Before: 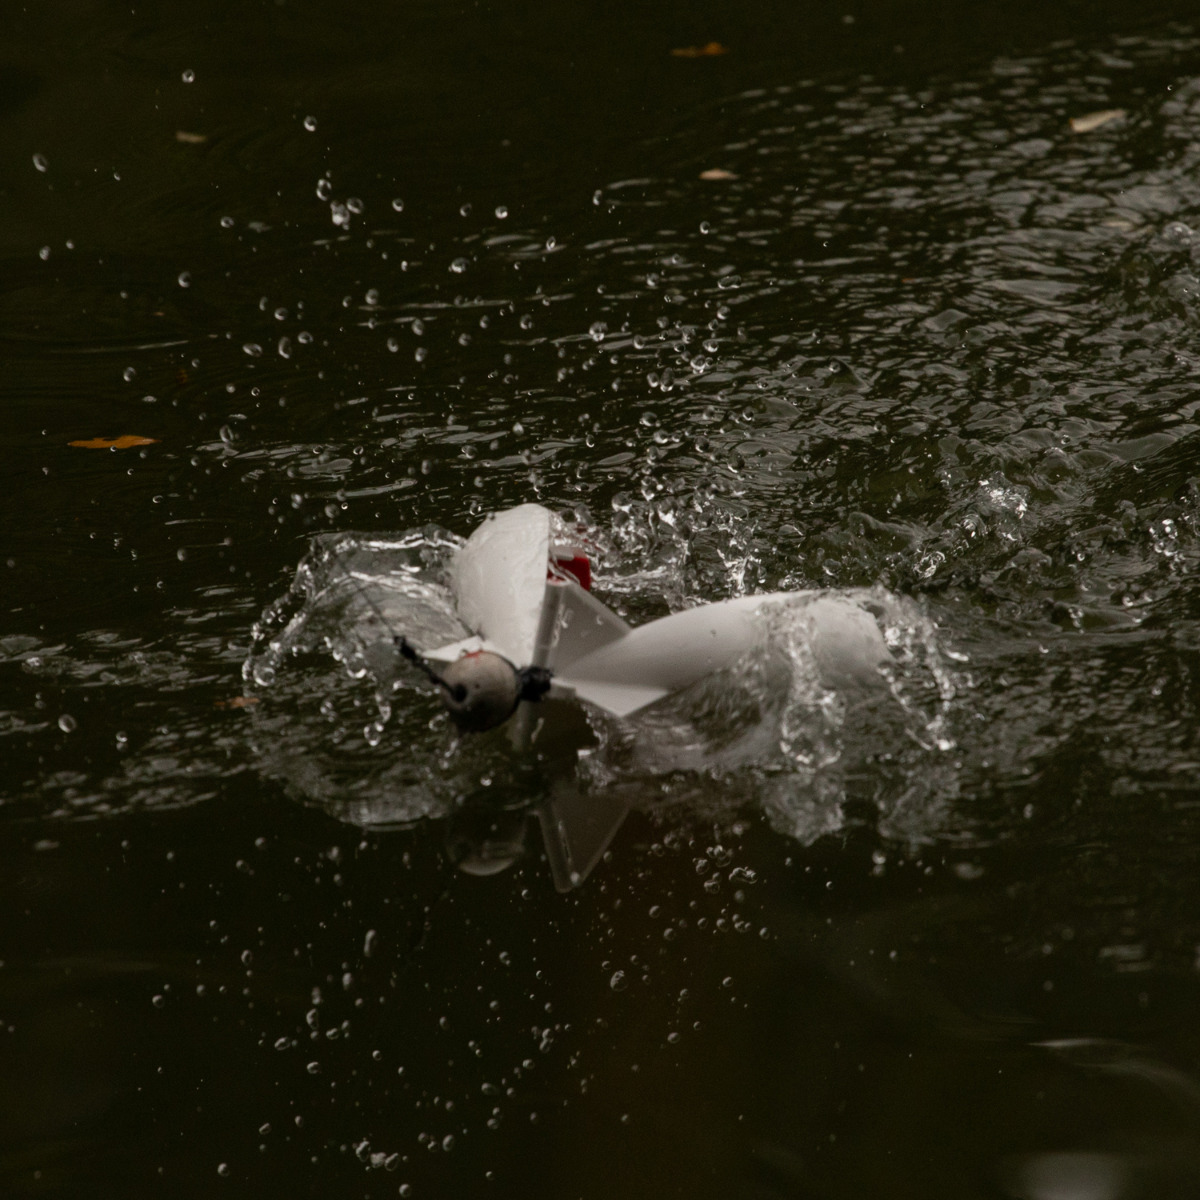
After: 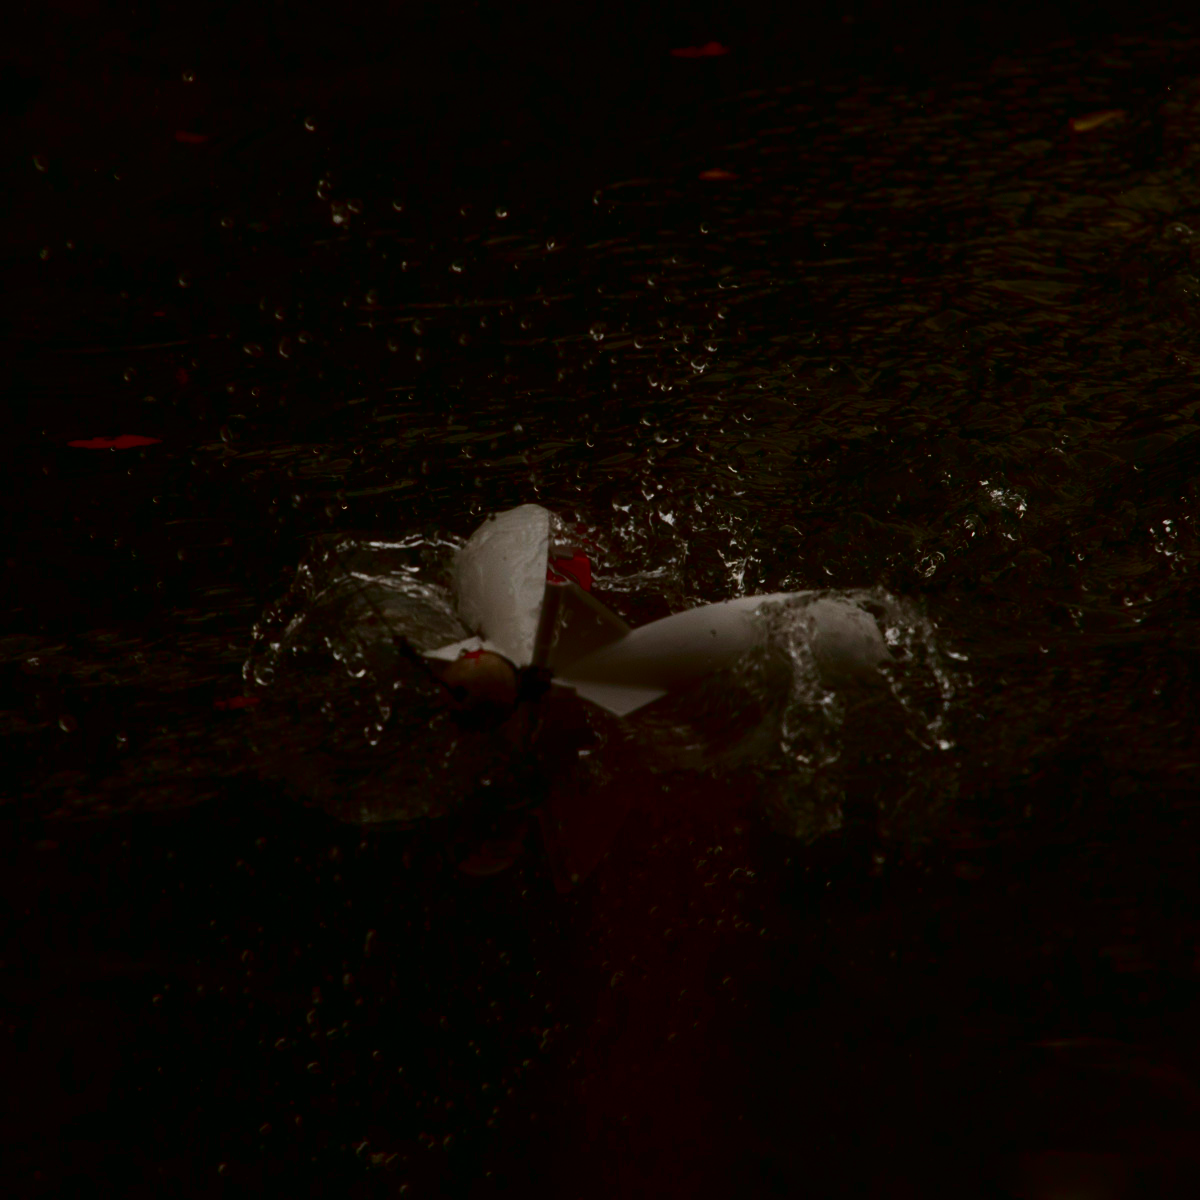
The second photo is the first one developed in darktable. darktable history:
local contrast: highlights 68%, shadows 65%, detail 83%, midtone range 0.325
contrast brightness saturation: brightness -0.995, saturation 0.984
